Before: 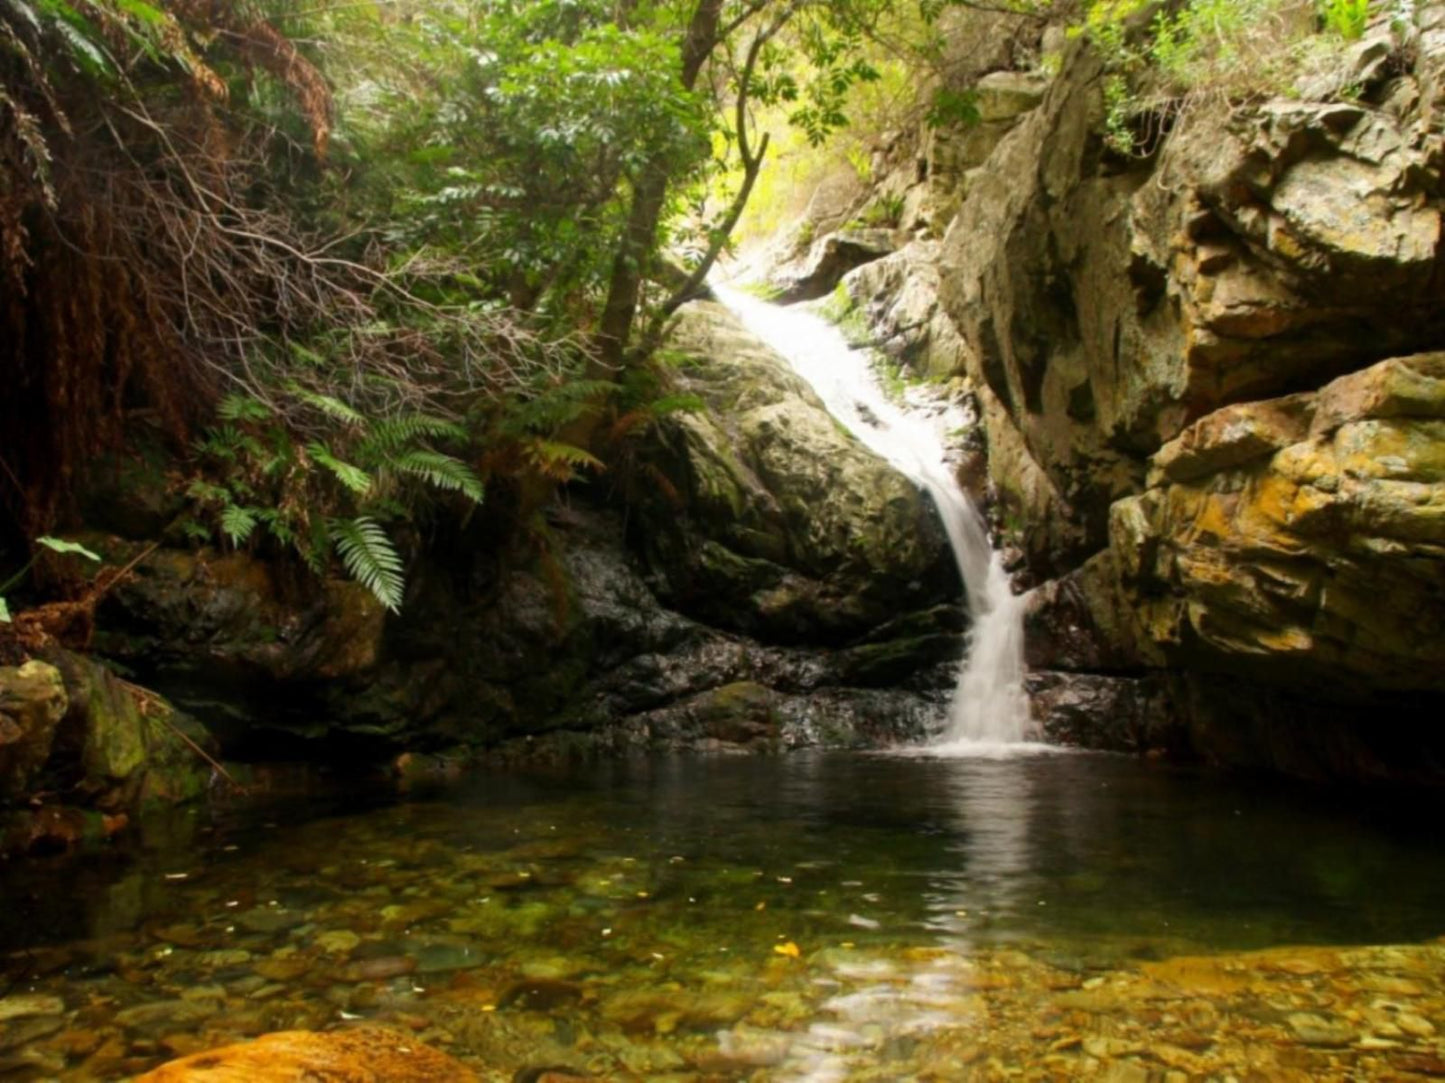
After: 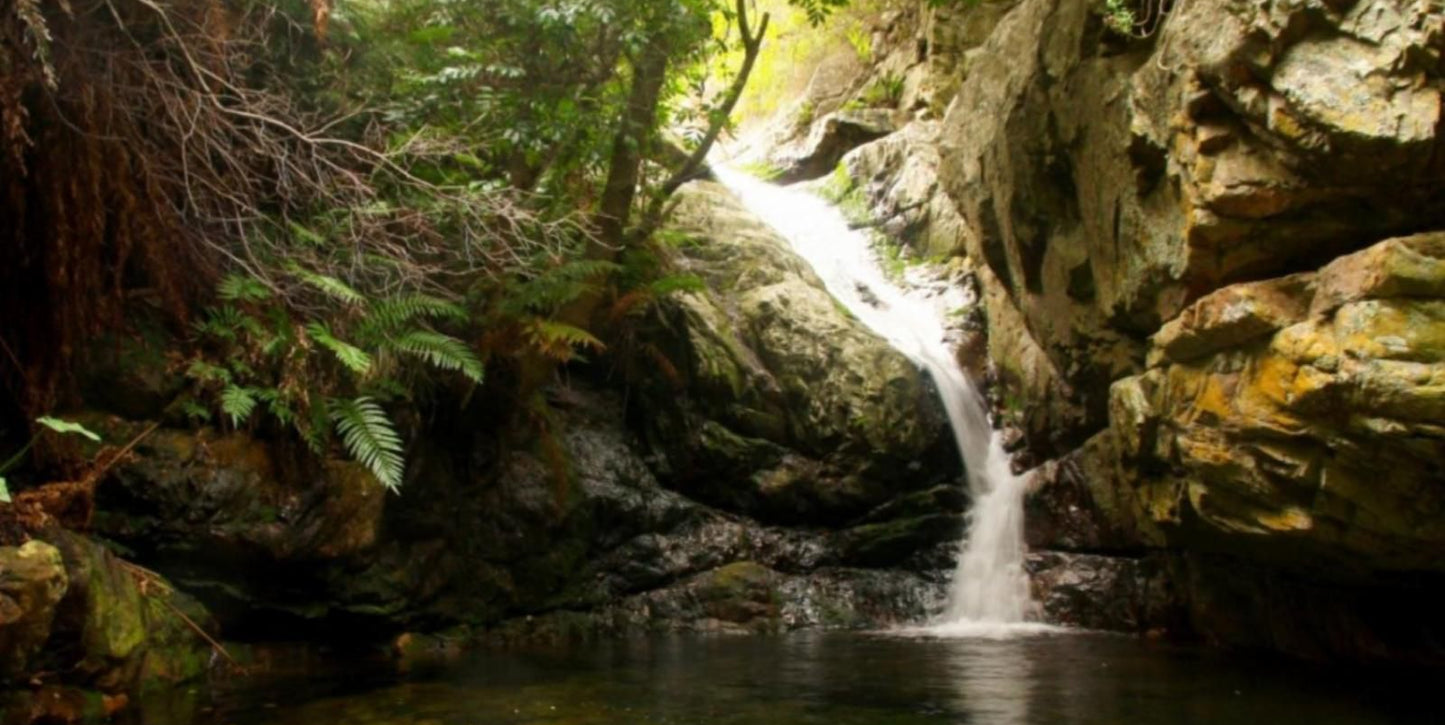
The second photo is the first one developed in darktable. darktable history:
crop: top 11.145%, bottom 21.899%
